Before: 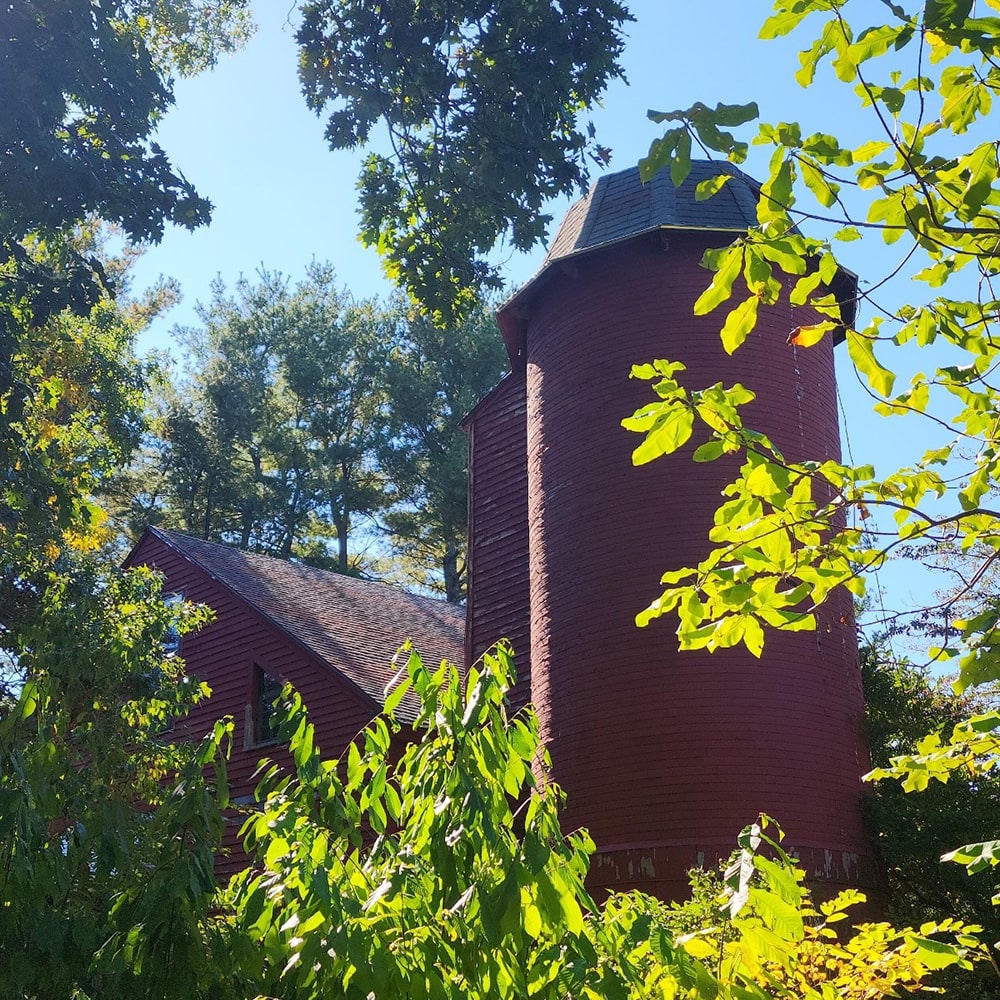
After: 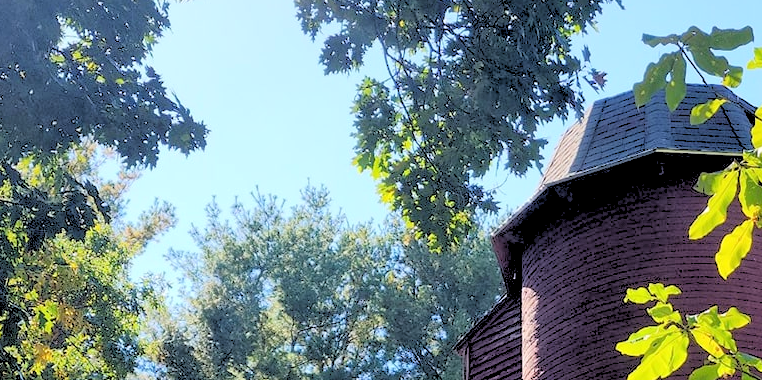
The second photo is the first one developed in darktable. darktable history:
local contrast: mode bilateral grid, contrast 20, coarseness 50, detail 120%, midtone range 0.2
rgb levels: levels [[0.027, 0.429, 0.996], [0, 0.5, 1], [0, 0.5, 1]]
crop: left 0.579%, top 7.627%, right 23.167%, bottom 54.275%
